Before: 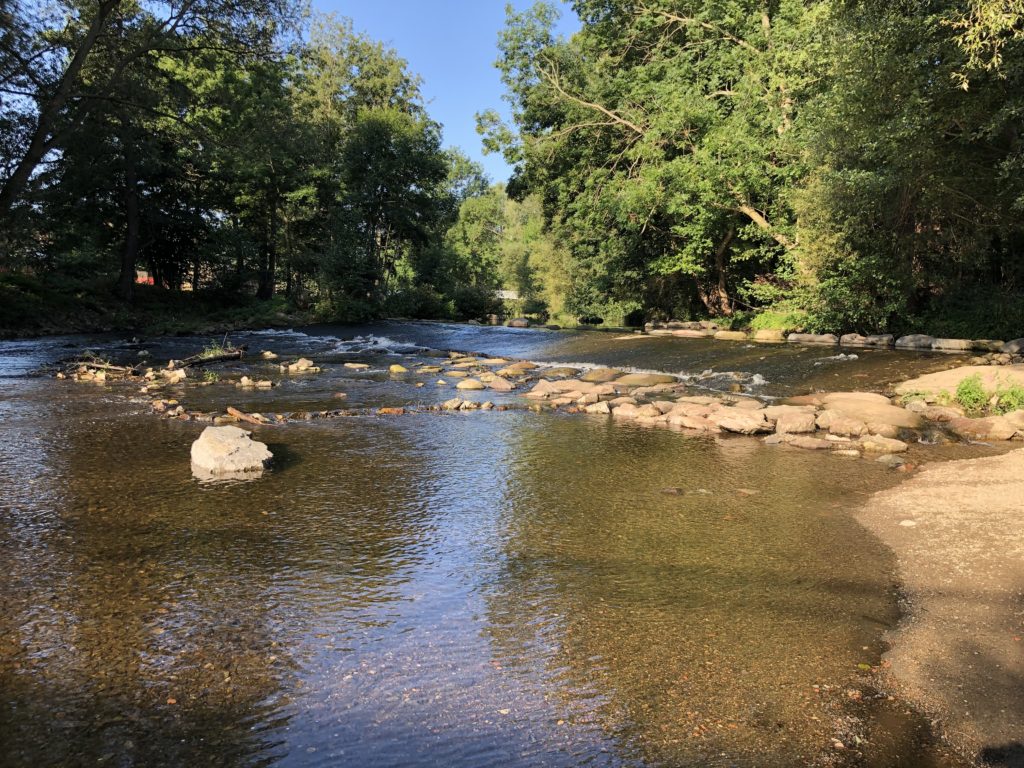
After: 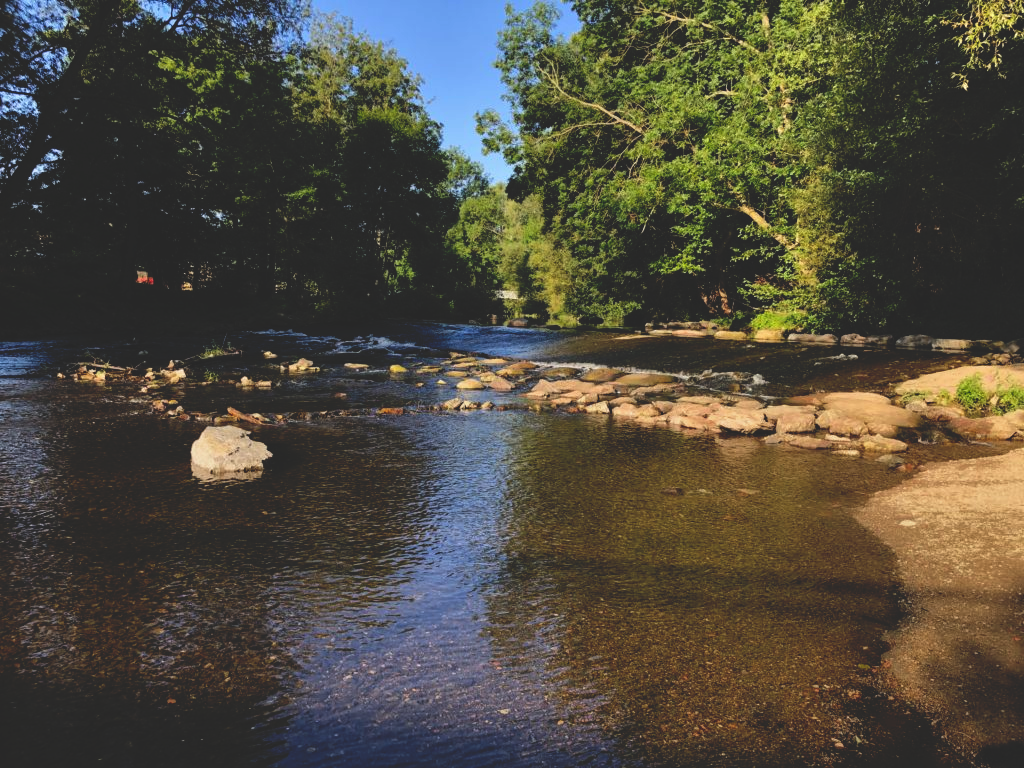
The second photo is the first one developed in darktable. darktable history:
graduated density: rotation -180°, offset 24.95
base curve: curves: ch0 [(0, 0.02) (0.083, 0.036) (1, 1)], preserve colors none
